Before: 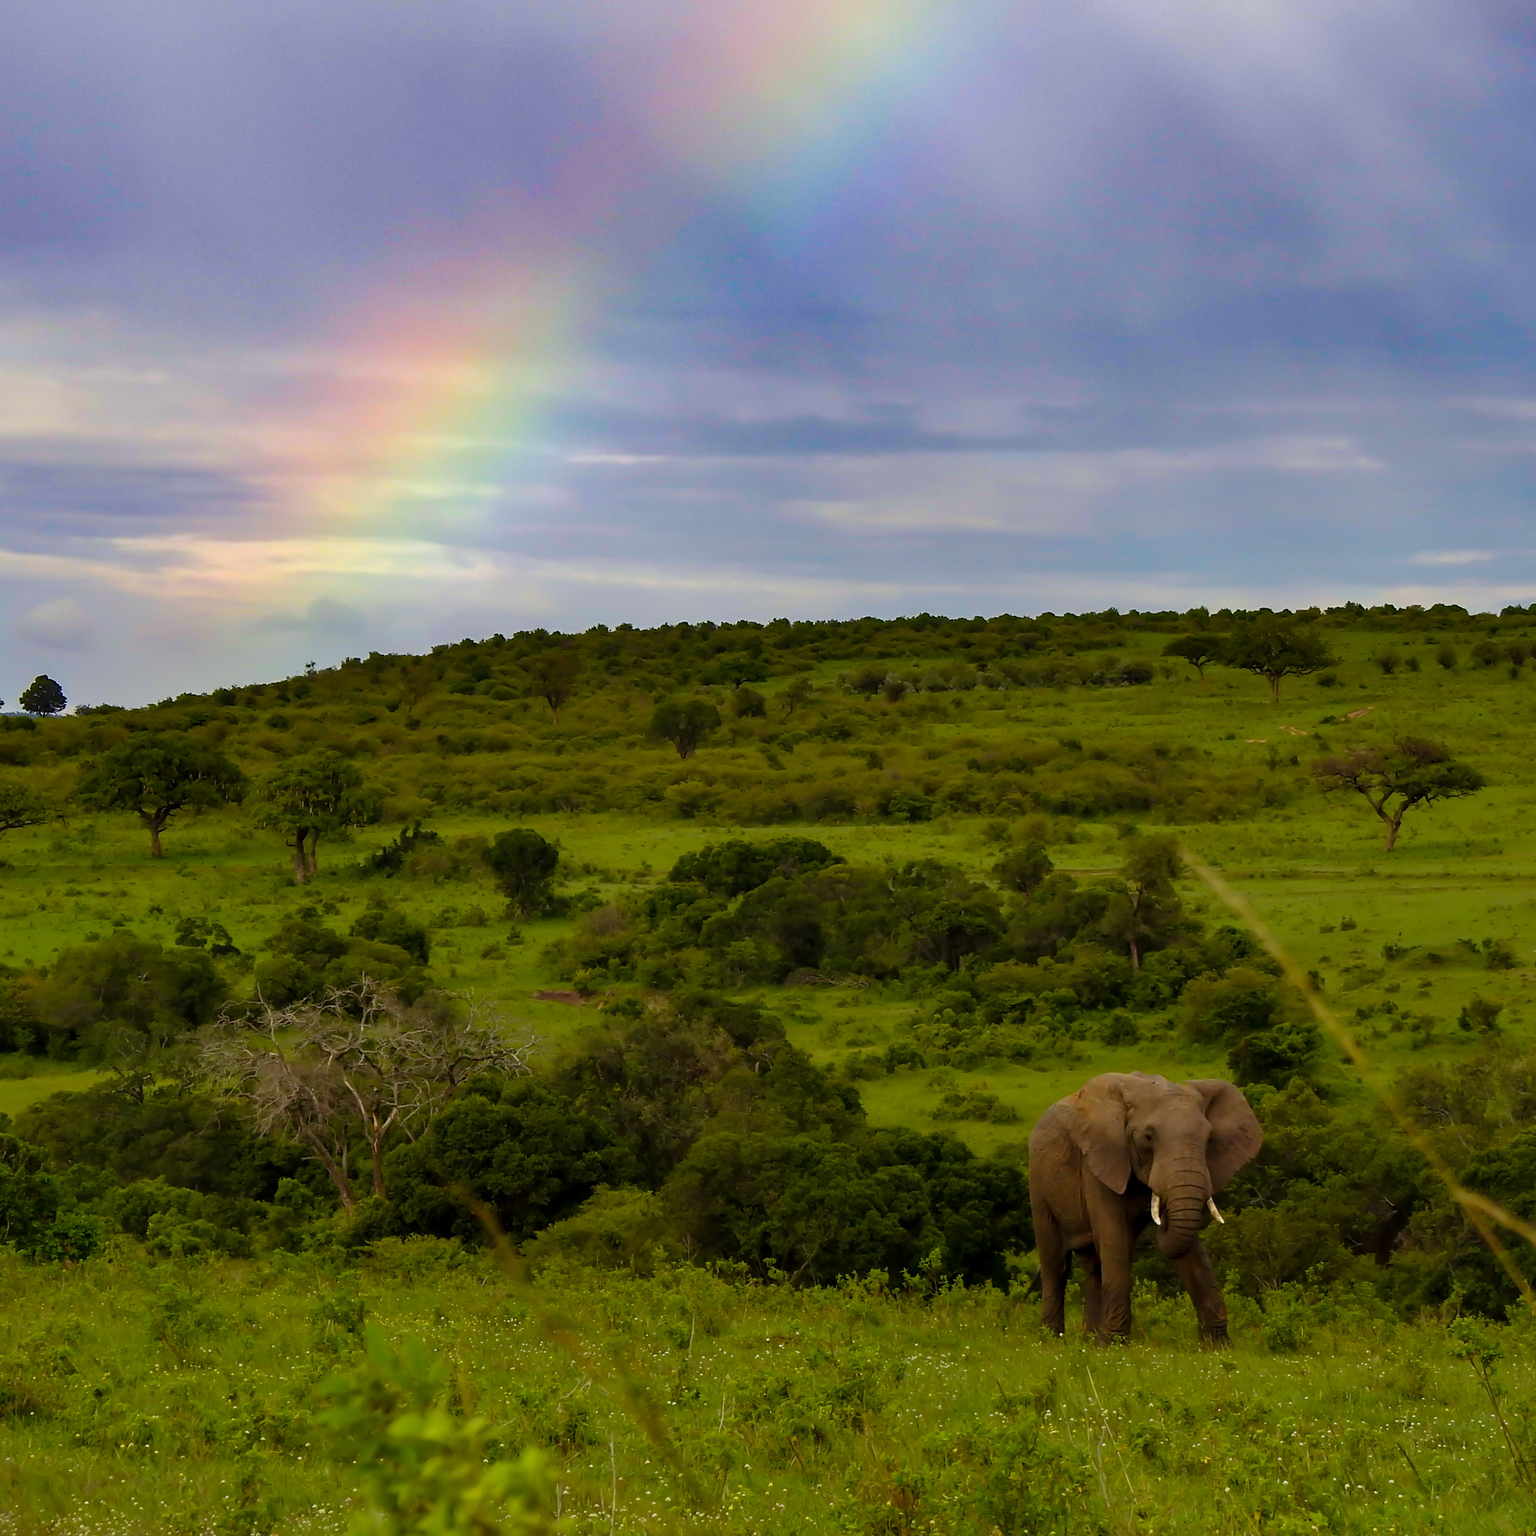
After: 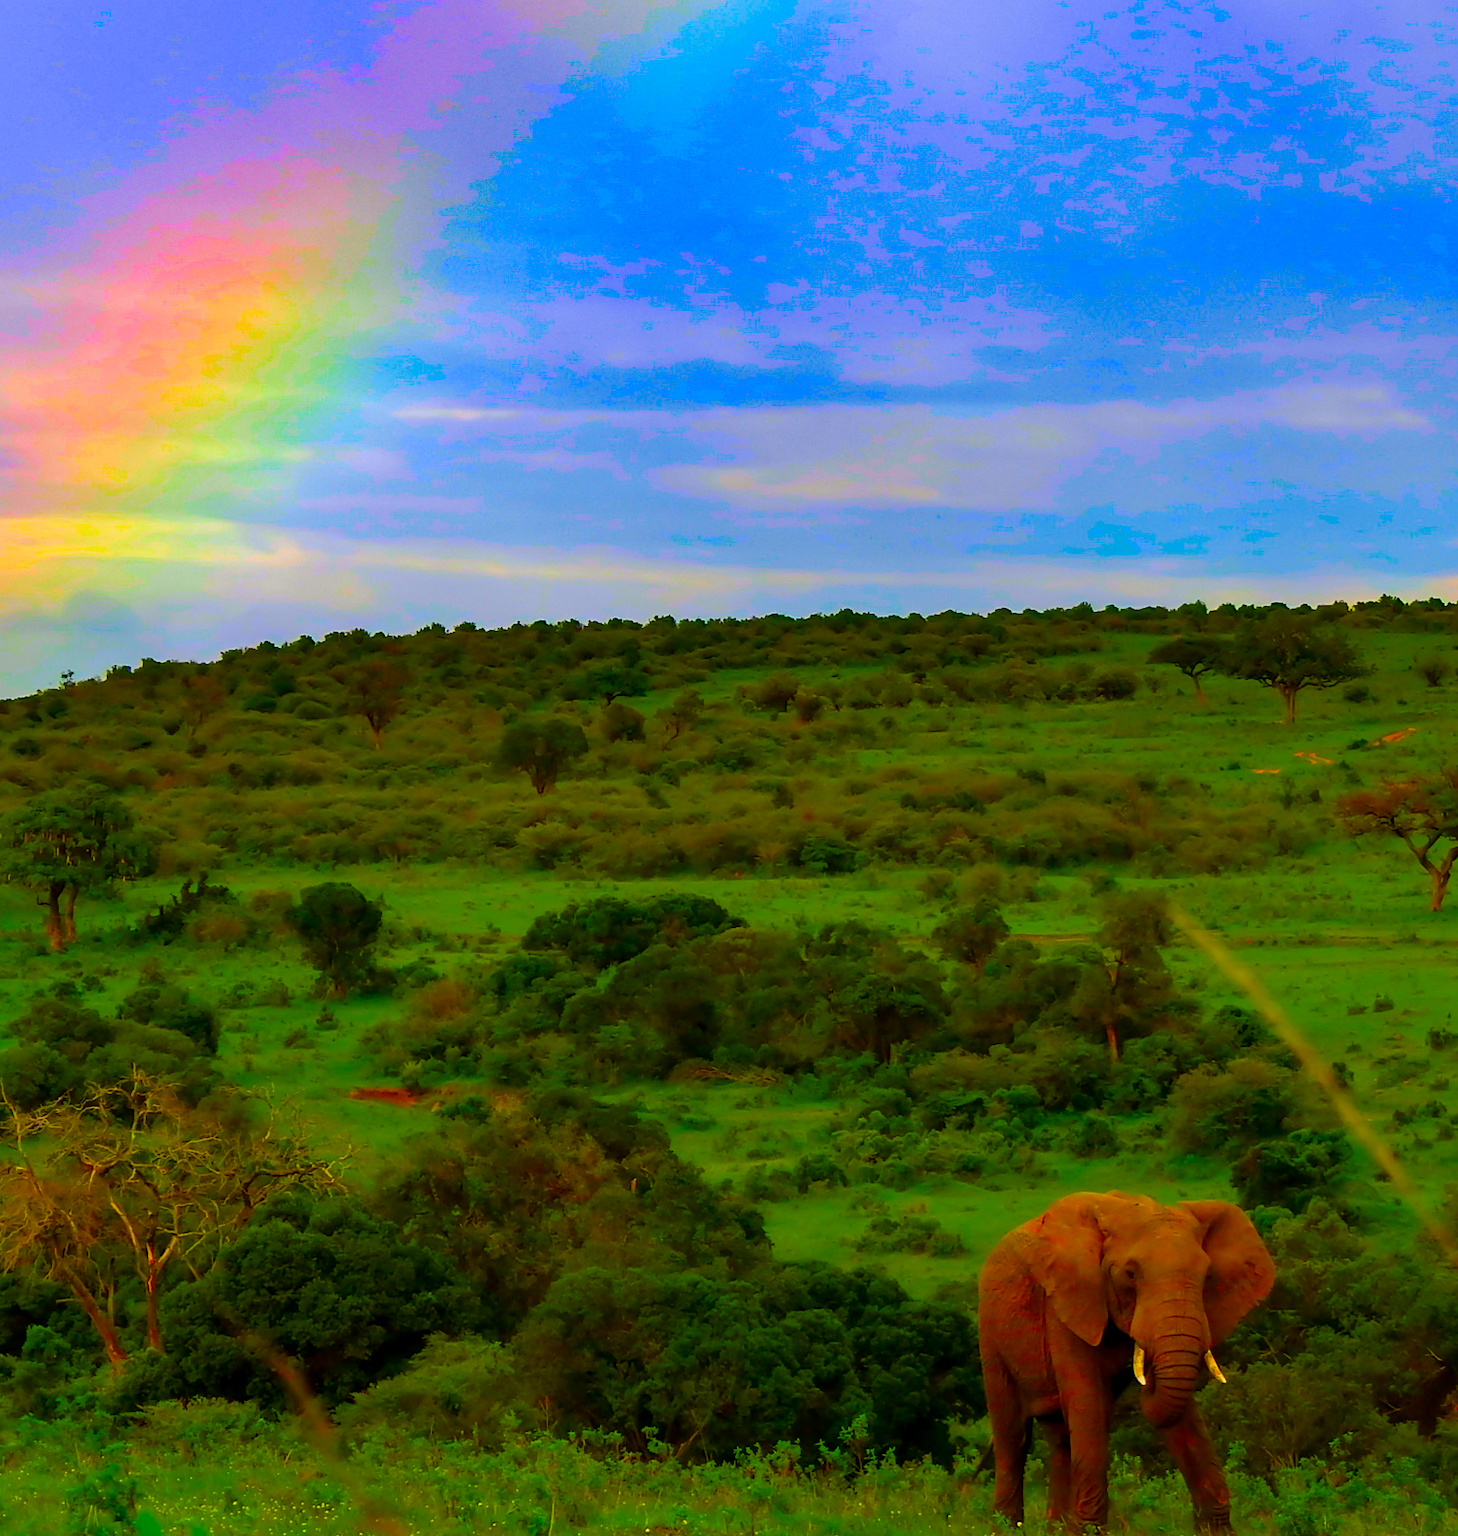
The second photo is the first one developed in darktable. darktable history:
color correction: saturation 3
crop: left 16.768%, top 8.653%, right 8.362%, bottom 12.485%
